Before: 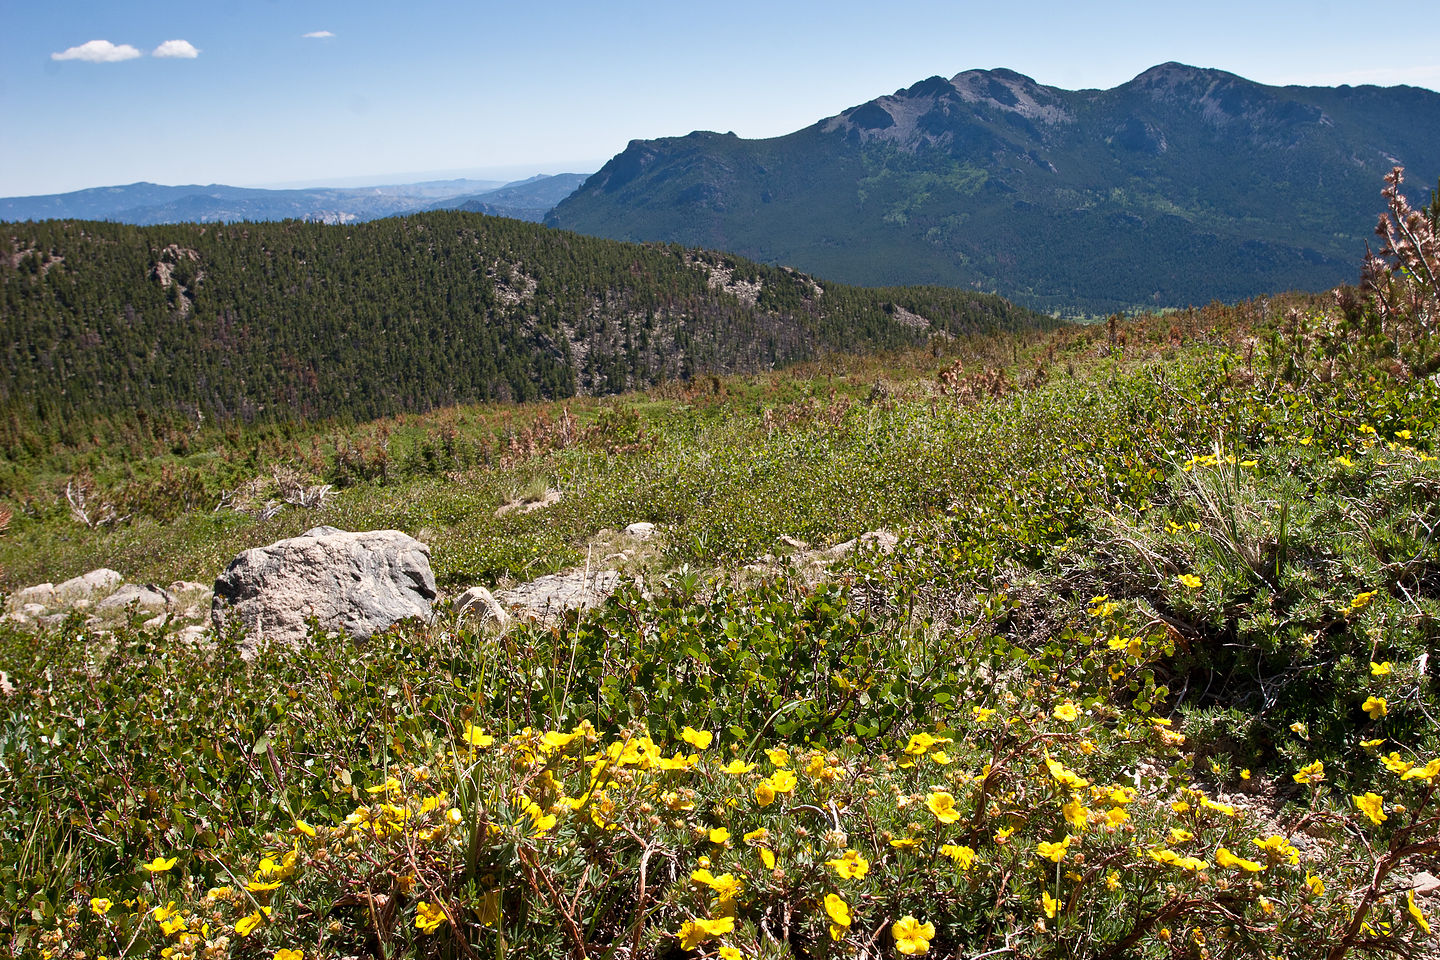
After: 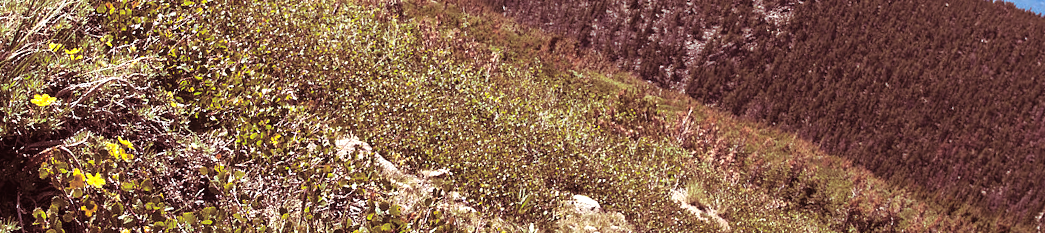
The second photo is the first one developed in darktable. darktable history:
exposure: black level correction -0.002, exposure 0.54 EV, compensate highlight preservation false
split-toning: highlights › hue 187.2°, highlights › saturation 0.83, balance -68.05, compress 56.43%
crop and rotate: angle 16.12°, top 30.835%, bottom 35.653%
tone equalizer: on, module defaults
